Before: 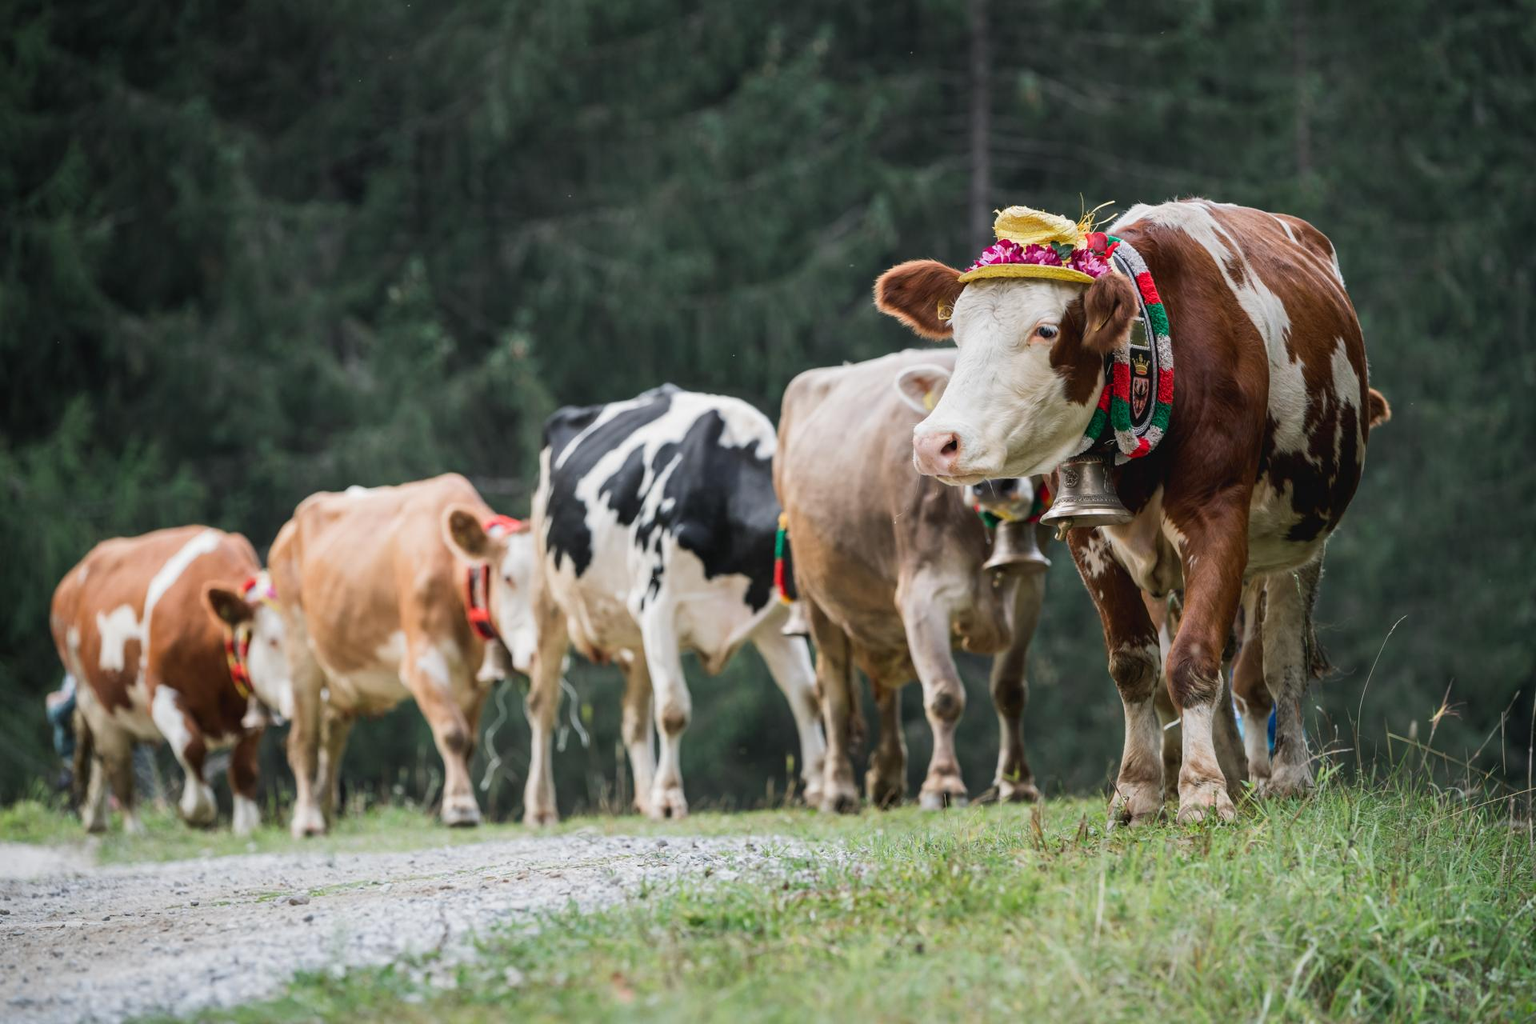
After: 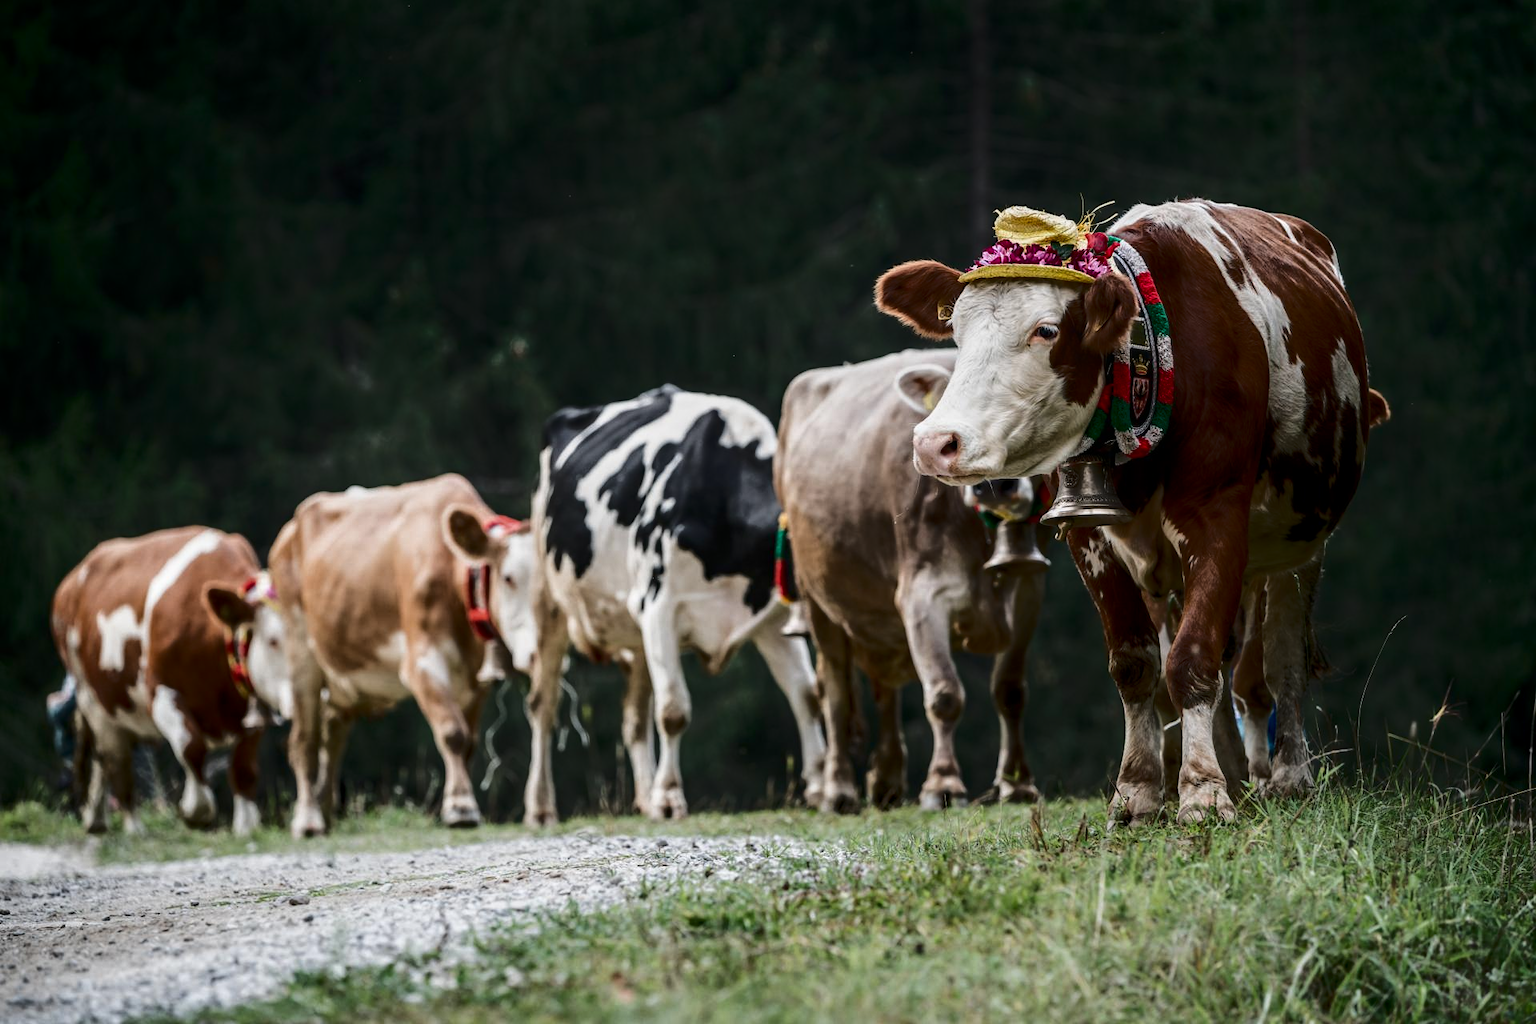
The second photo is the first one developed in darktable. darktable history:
local contrast: on, module defaults
shadows and highlights: shadows -61.12, white point adjustment -5.23, highlights 60.28
tone curve: curves: ch0 [(0, 0) (0.003, 0.002) (0.011, 0.007) (0.025, 0.015) (0.044, 0.026) (0.069, 0.041) (0.1, 0.059) (0.136, 0.08) (0.177, 0.105) (0.224, 0.132) (0.277, 0.163) (0.335, 0.198) (0.399, 0.253) (0.468, 0.341) (0.543, 0.435) (0.623, 0.532) (0.709, 0.635) (0.801, 0.745) (0.898, 0.873) (1, 1)]
exposure: black level correction 0.001, exposure 0.015 EV, compensate exposure bias true, compensate highlight preservation false
